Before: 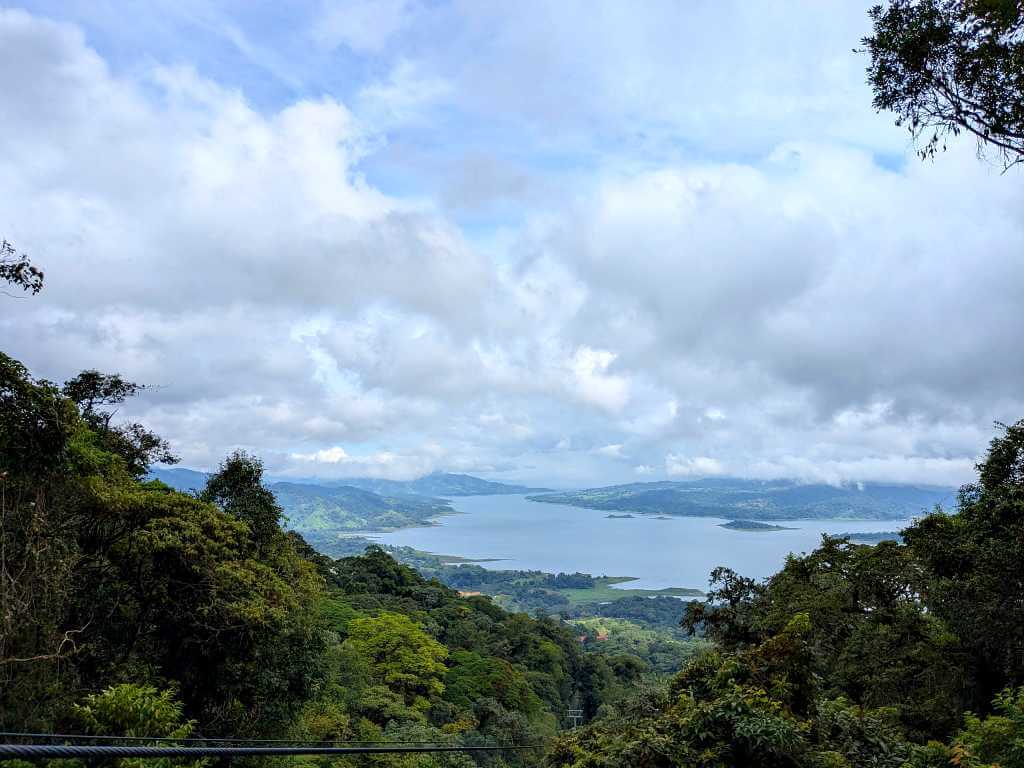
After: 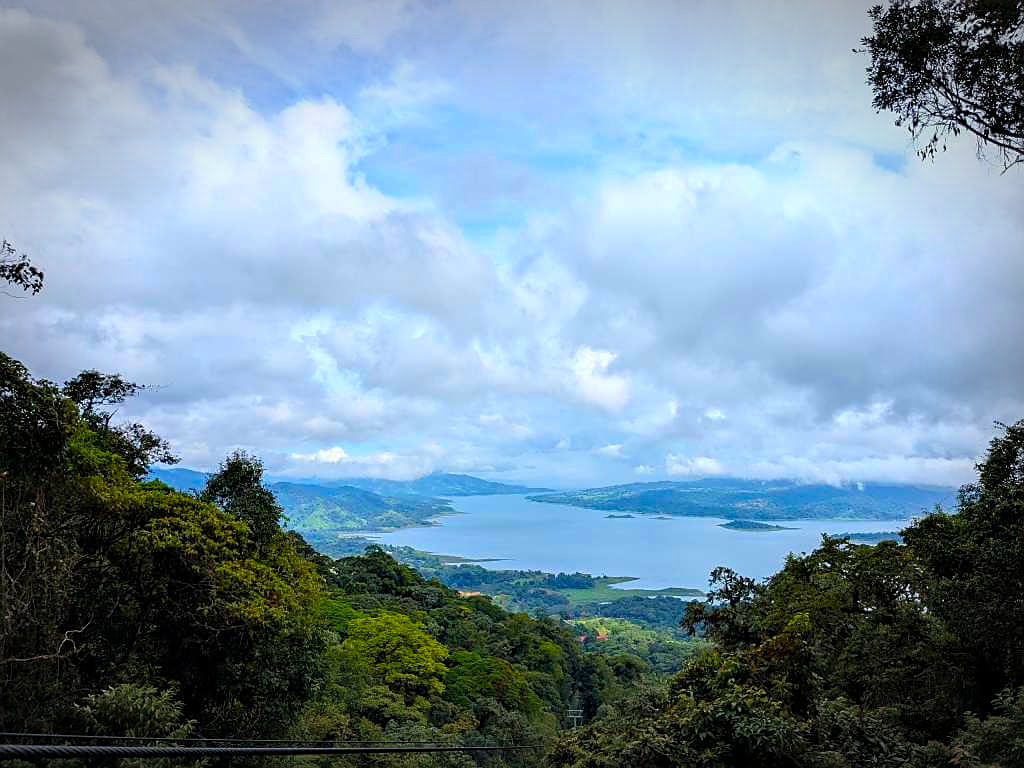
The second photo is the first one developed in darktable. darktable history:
sharpen: radius 1.864, amount 0.398, threshold 1.271
color balance rgb: perceptual saturation grading › global saturation 30%, global vibrance 30%
vignetting: fall-off start 79.43%, saturation -0.649, width/height ratio 1.327, unbound false
